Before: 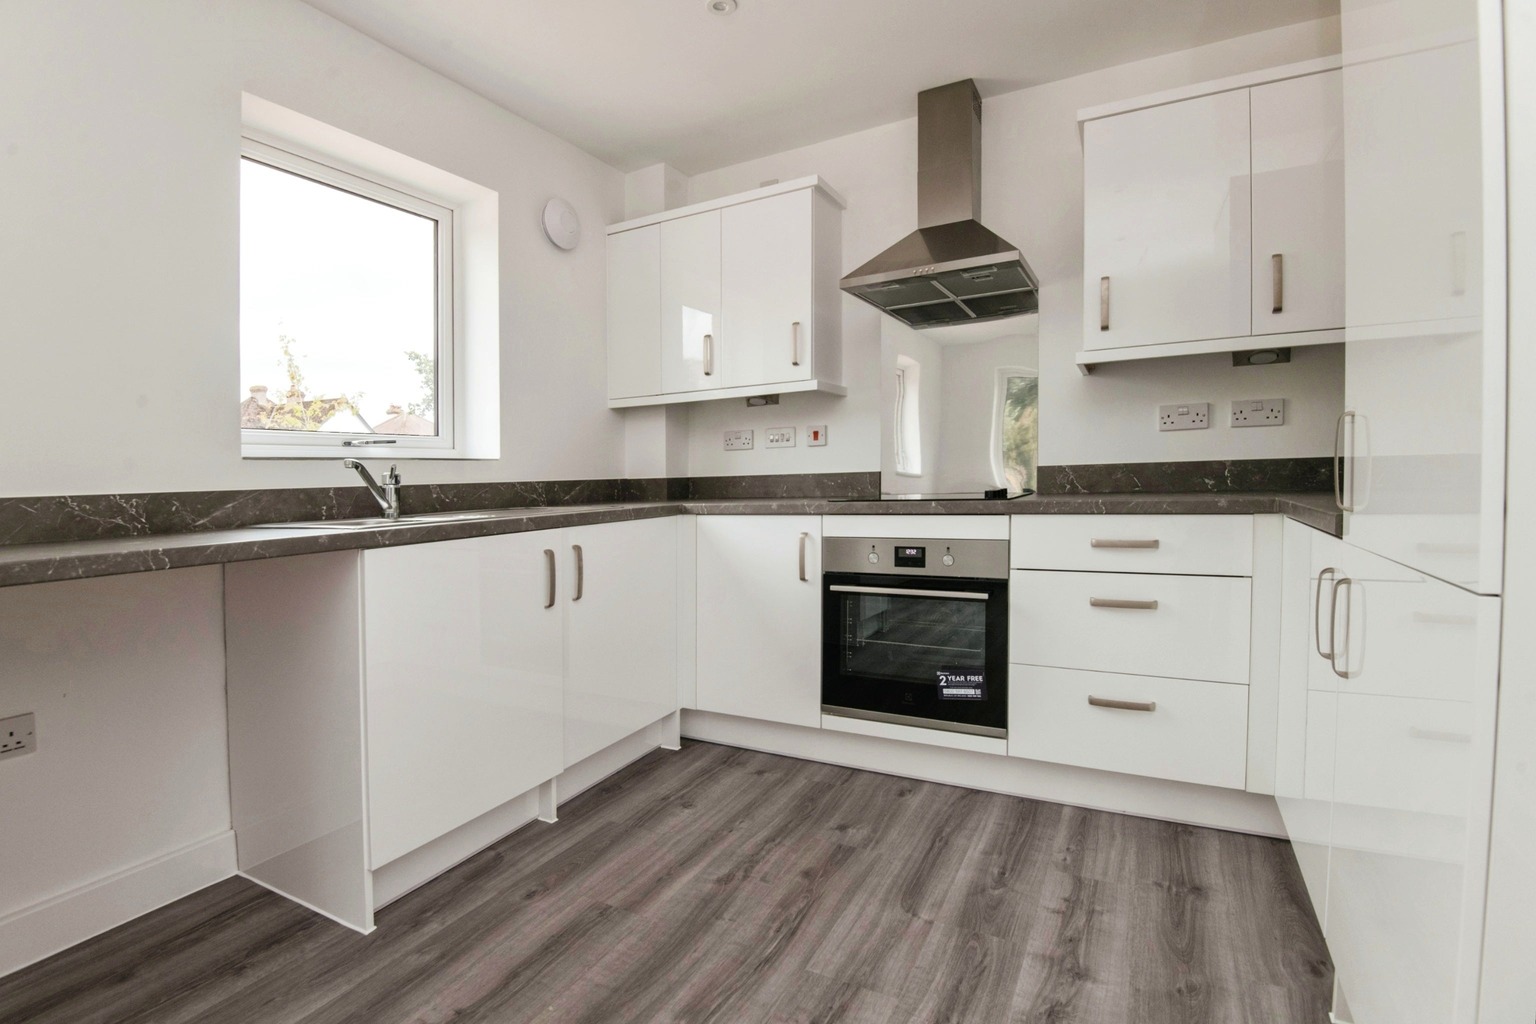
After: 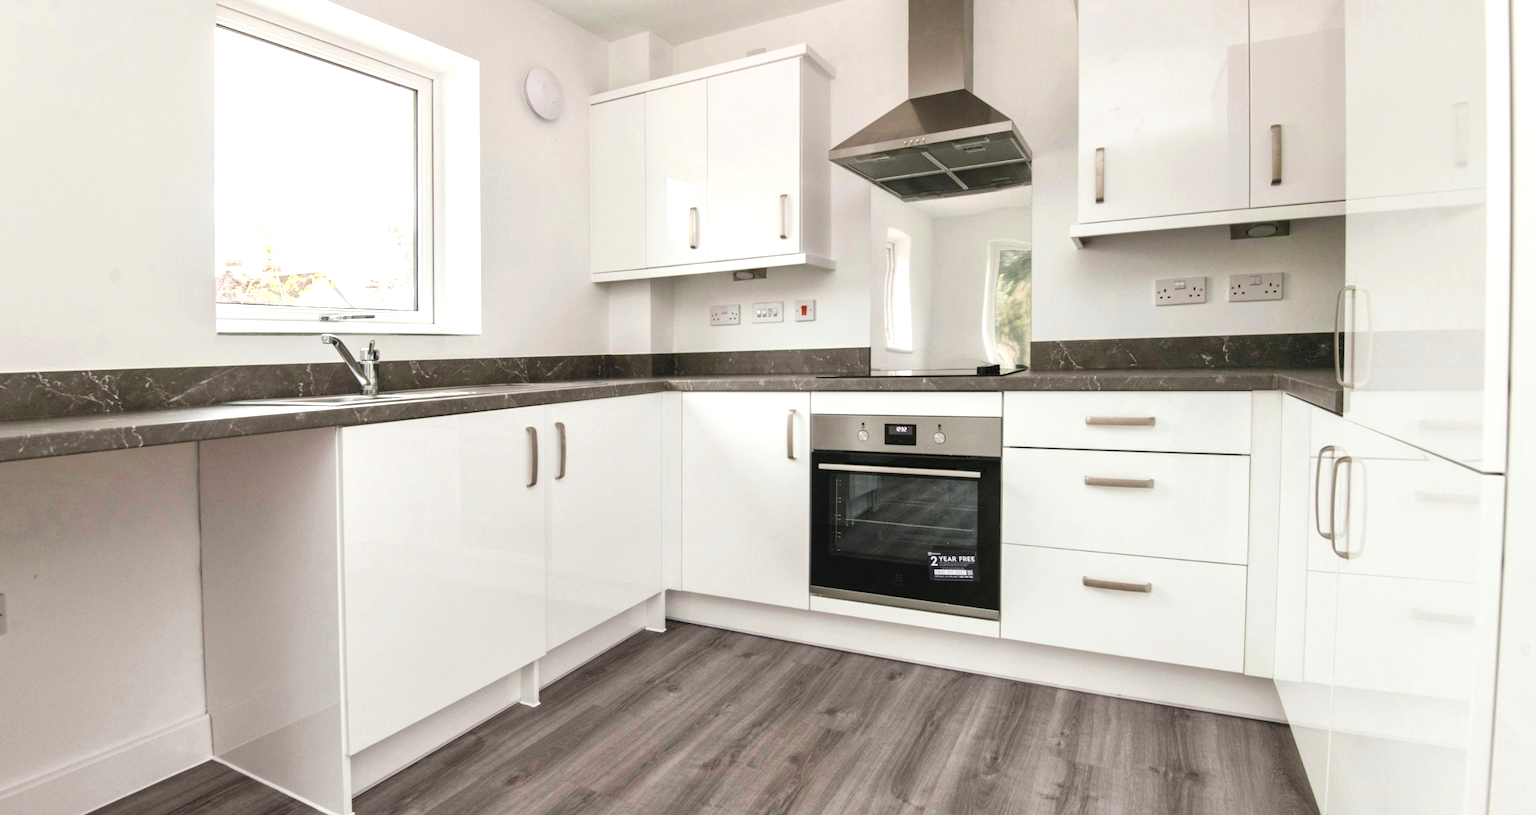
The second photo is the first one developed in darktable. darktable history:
exposure: black level correction -0.002, exposure 0.548 EV, compensate exposure bias true, compensate highlight preservation false
crop and rotate: left 1.964%, top 12.964%, right 0.272%, bottom 9.23%
tone equalizer: on, module defaults
